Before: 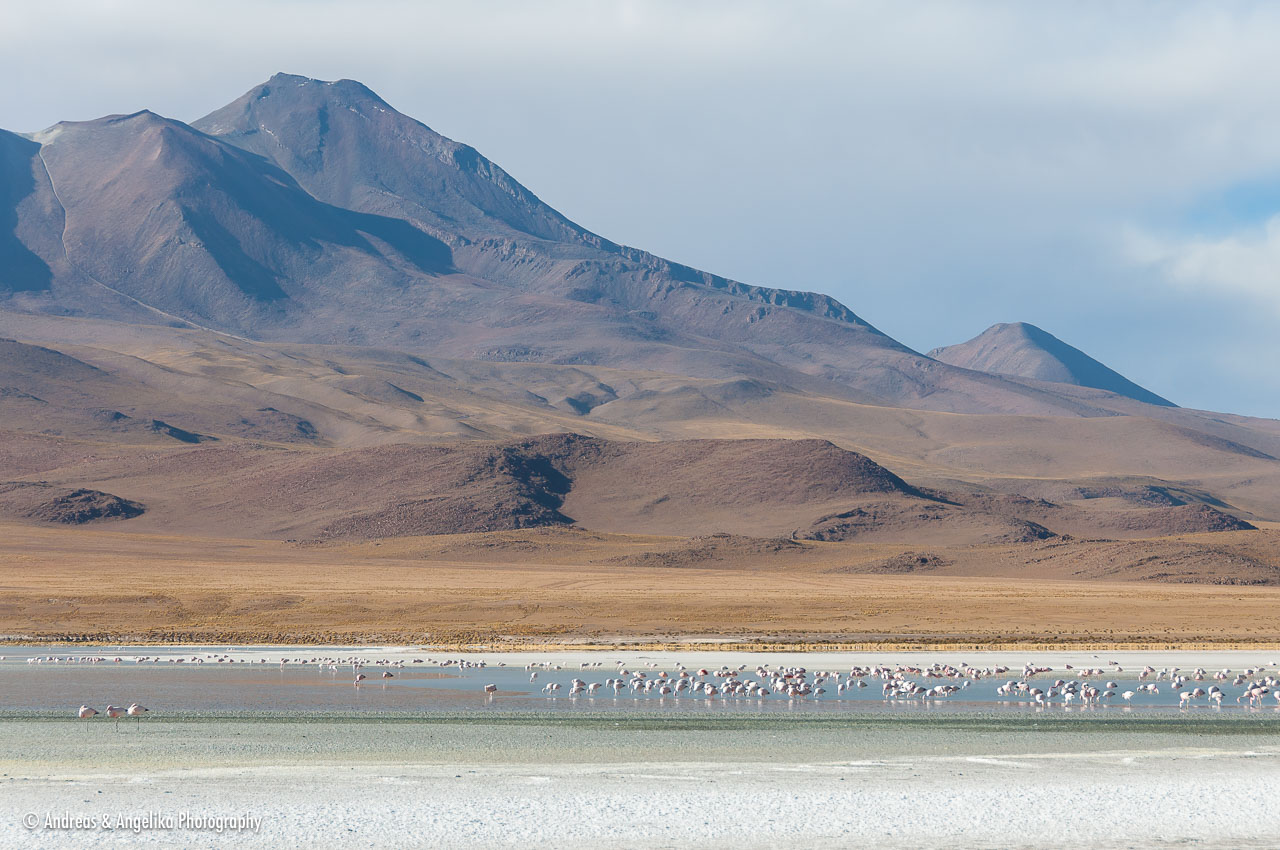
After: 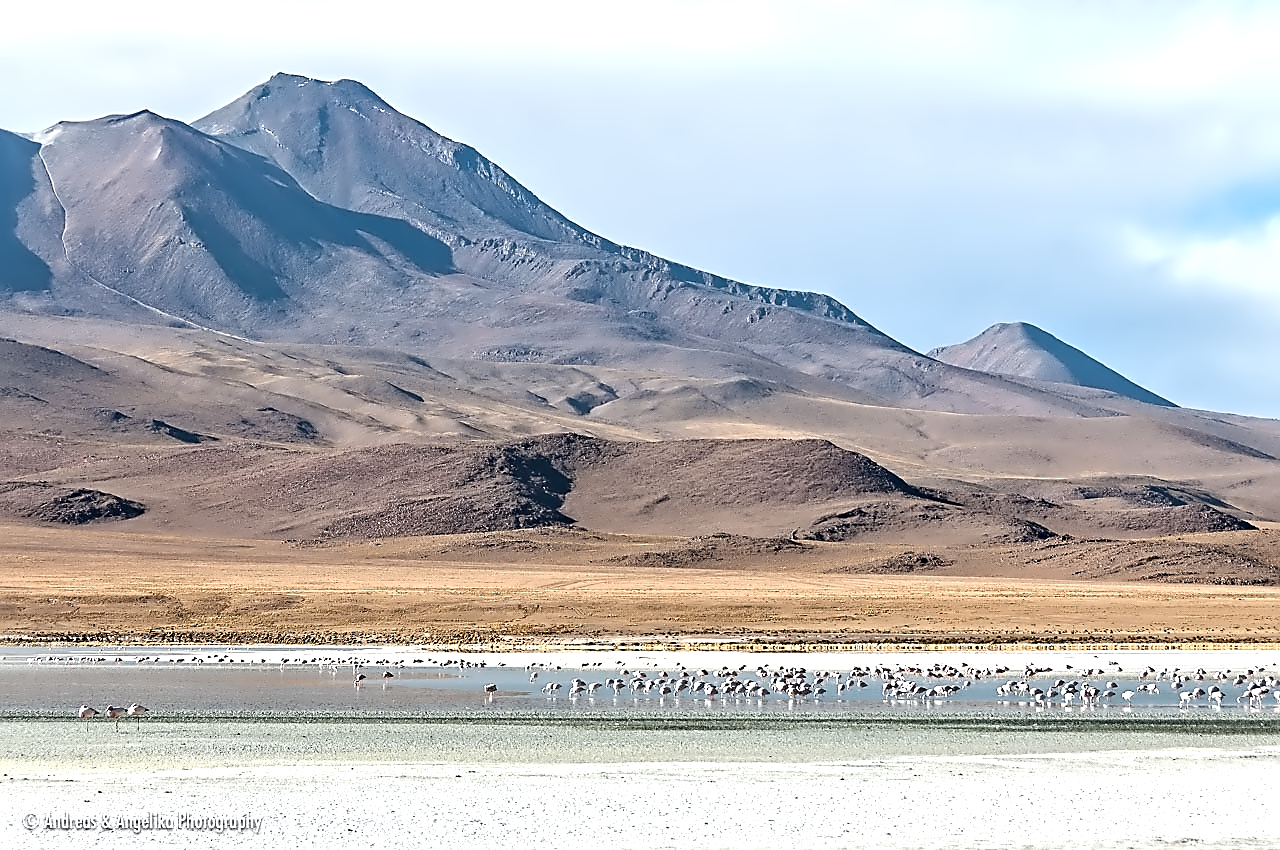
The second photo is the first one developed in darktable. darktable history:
sharpen: on, module defaults
contrast equalizer: octaves 7, y [[0.5, 0.542, 0.583, 0.625, 0.667, 0.708], [0.5 ×6], [0.5 ×6], [0, 0.033, 0.067, 0.1, 0.133, 0.167], [0, 0.05, 0.1, 0.15, 0.2, 0.25]]
tone equalizer: -8 EV -0.75 EV, -7 EV -0.7 EV, -6 EV -0.6 EV, -5 EV -0.4 EV, -3 EV 0.4 EV, -2 EV 0.6 EV, -1 EV 0.7 EV, +0 EV 0.75 EV, edges refinement/feathering 500, mask exposure compensation -1.57 EV, preserve details no
